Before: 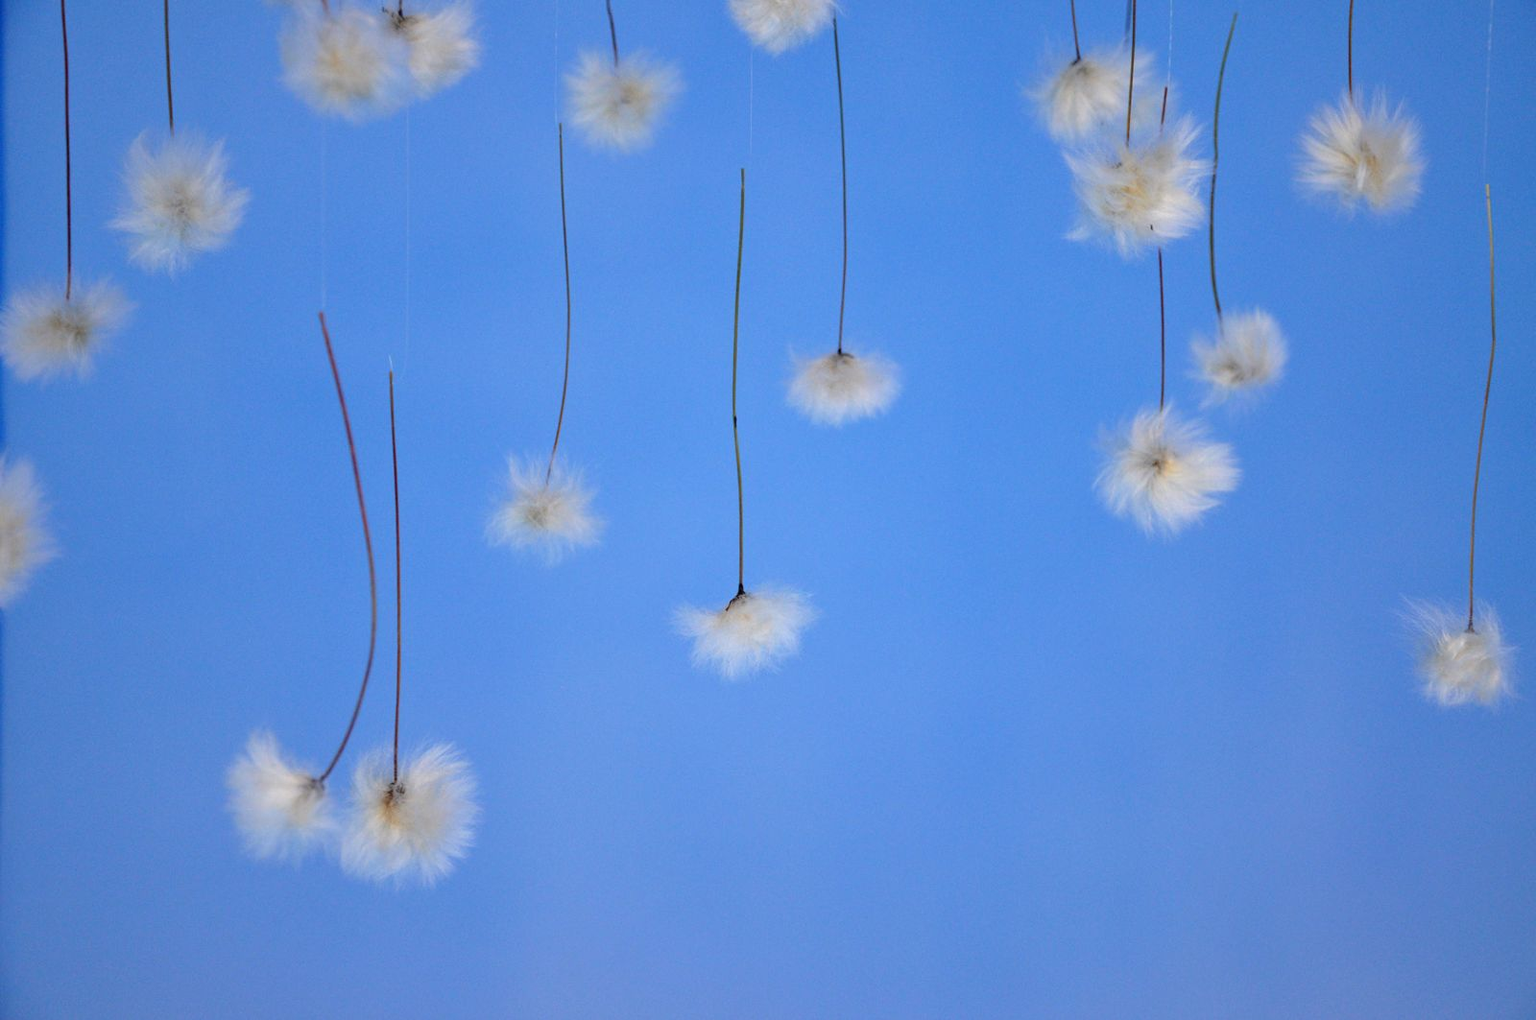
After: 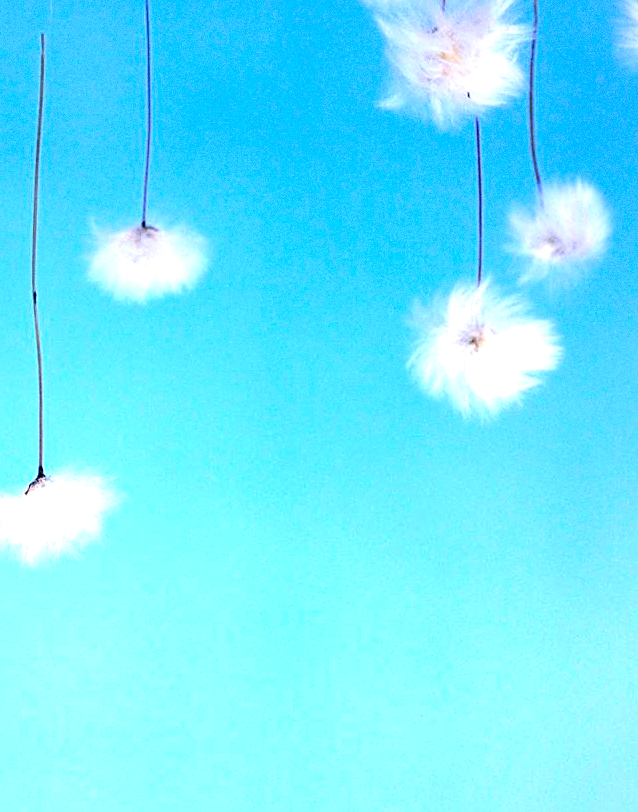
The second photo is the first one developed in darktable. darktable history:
crop: left 45.721%, top 13.393%, right 14.118%, bottom 10.01%
color balance: lift [1, 1, 0.999, 1.001], gamma [1, 1.003, 1.005, 0.995], gain [1, 0.992, 0.988, 1.012], contrast 5%, output saturation 110%
exposure: black level correction 0.001, exposure 1.822 EV, compensate exposure bias true, compensate highlight preservation false
white balance: red 1, blue 1
sharpen: on, module defaults
grain: coarseness 0.09 ISO
graduated density: hue 238.83°, saturation 50%
